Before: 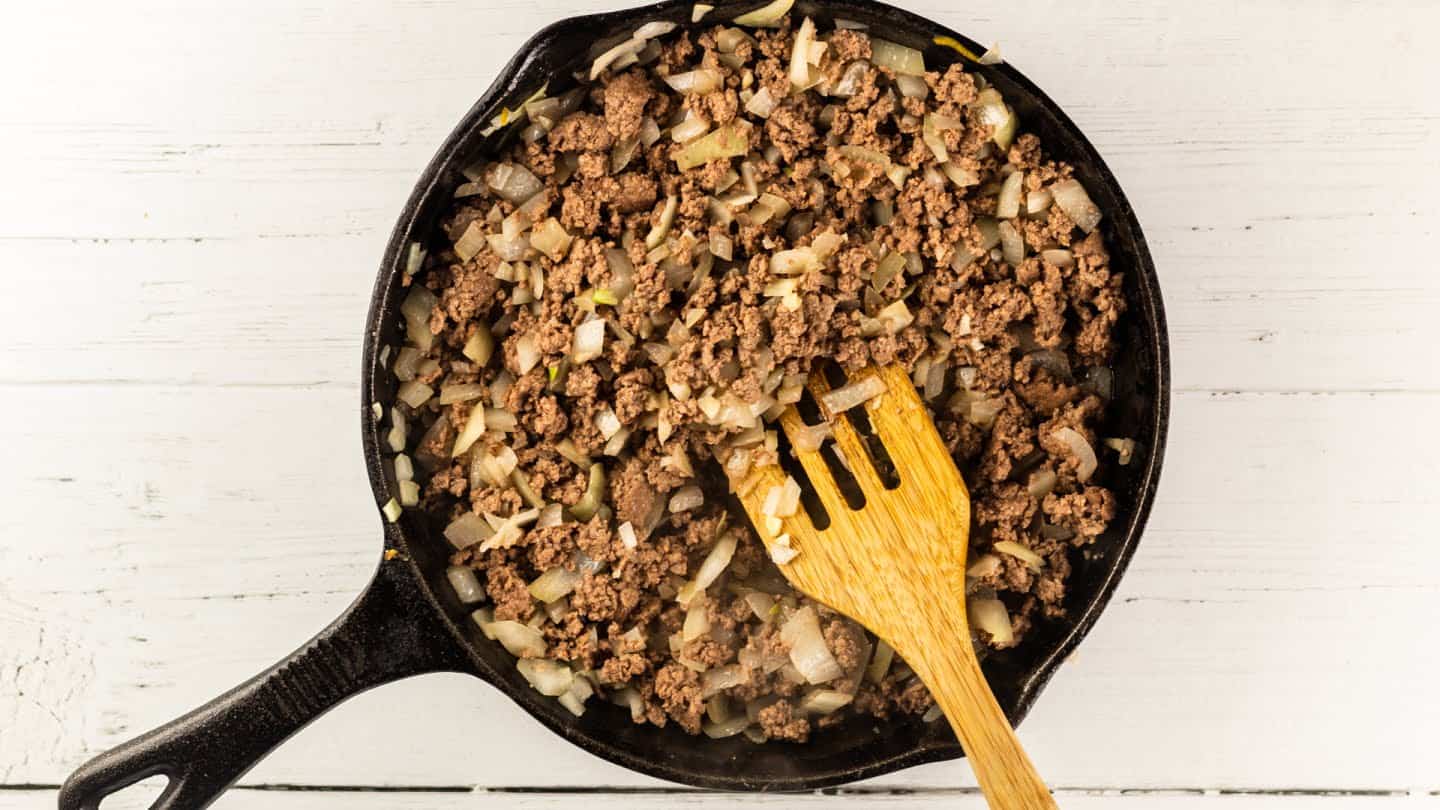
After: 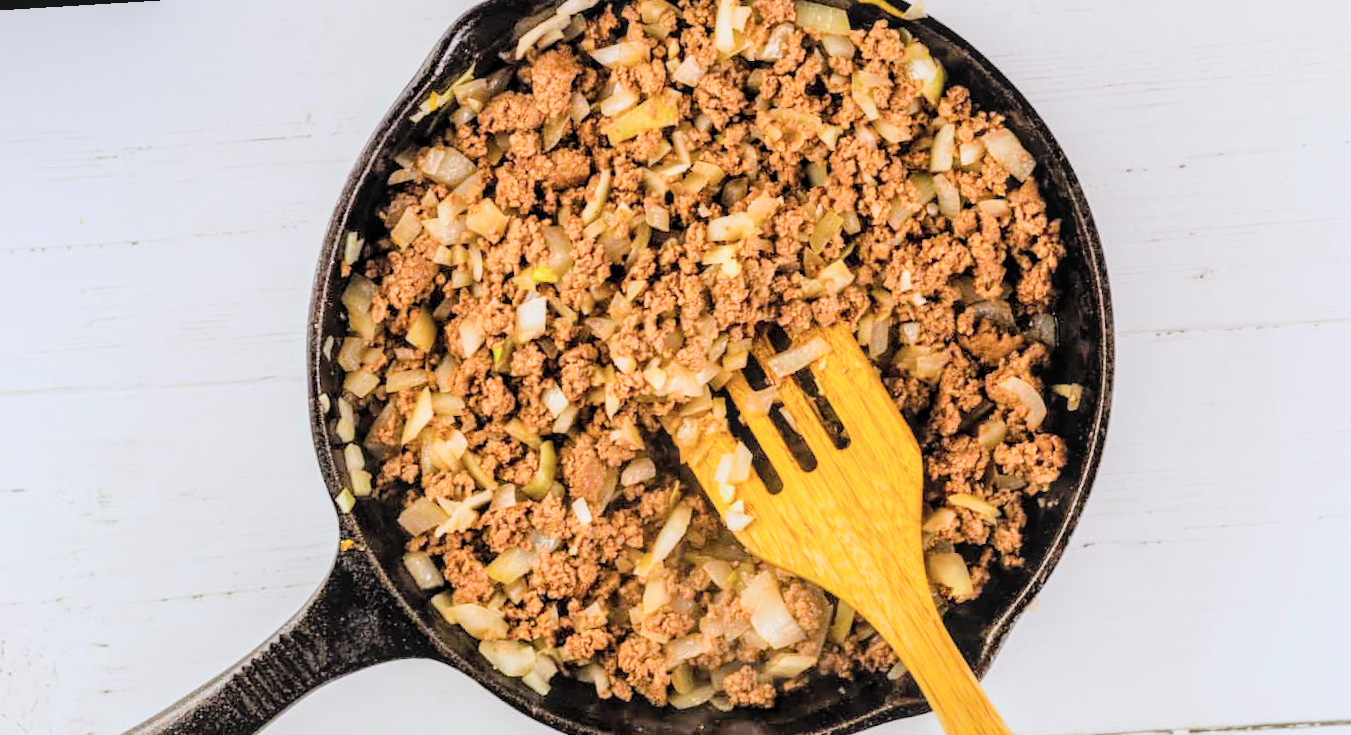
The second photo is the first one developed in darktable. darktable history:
local contrast: detail 130%
contrast brightness saturation: brightness 0.15
exposure: black level correction 0, exposure 0.7 EV, compensate exposure bias true, compensate highlight preservation false
crop: left 1.743%, right 0.268%, bottom 2.011%
rotate and perspective: rotation -3.52°, crop left 0.036, crop right 0.964, crop top 0.081, crop bottom 0.919
color correction: highlights a* -0.772, highlights b* -8.92
filmic rgb: black relative exposure -7.65 EV, white relative exposure 4.56 EV, hardness 3.61
color balance rgb: perceptual saturation grading › global saturation 25%, perceptual brilliance grading › mid-tones 10%, perceptual brilliance grading › shadows 15%, global vibrance 20%
